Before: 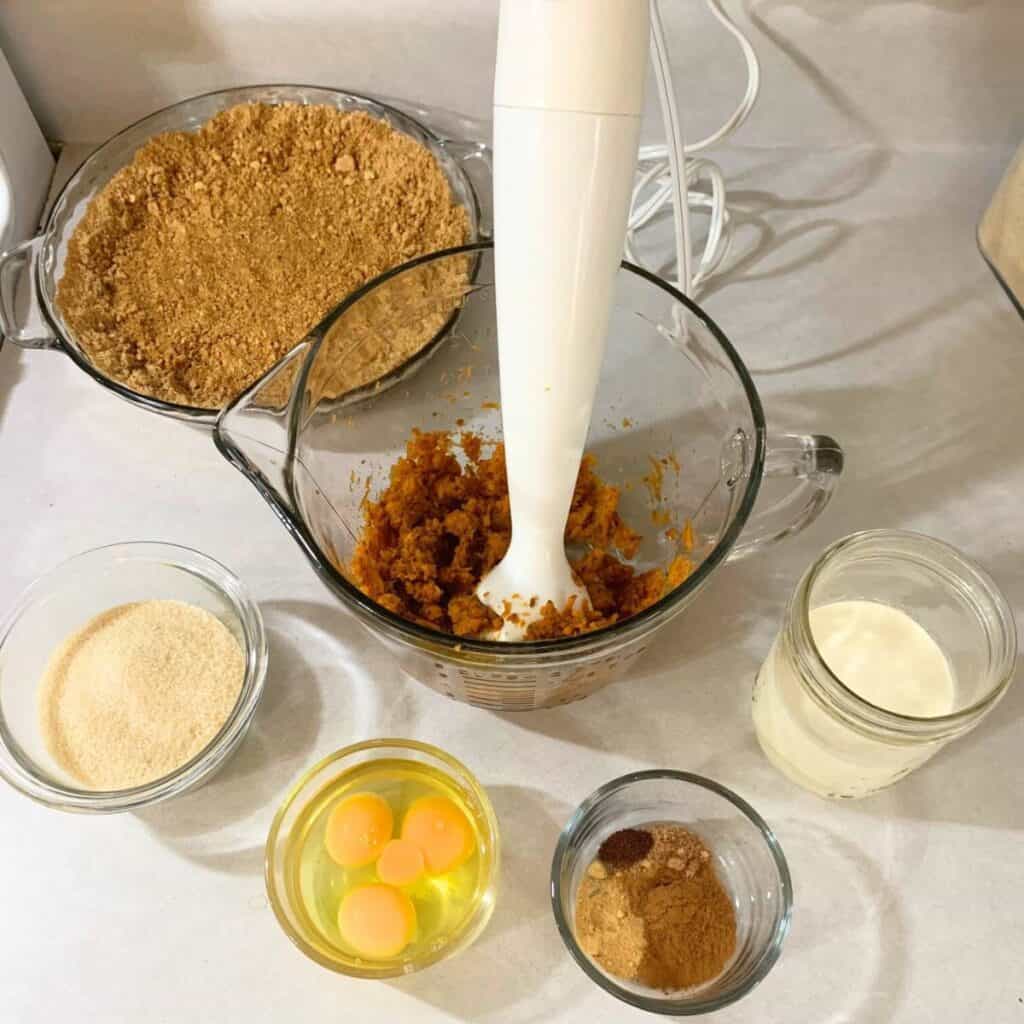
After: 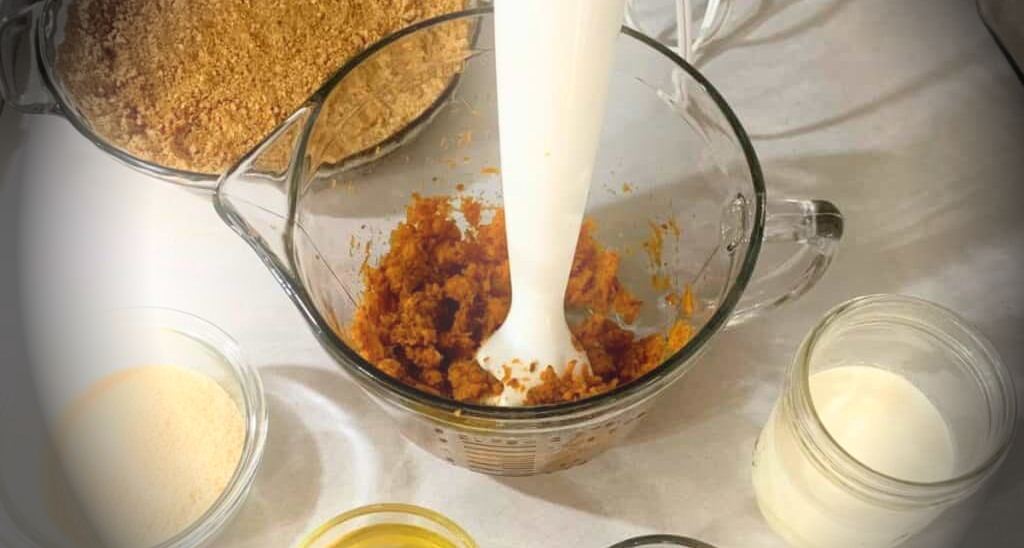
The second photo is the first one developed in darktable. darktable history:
bloom: size 16%, threshold 98%, strength 20%
crop and rotate: top 23.043%, bottom 23.437%
vignetting: fall-off start 76.42%, fall-off radius 27.36%, brightness -0.872, center (0.037, -0.09), width/height ratio 0.971
